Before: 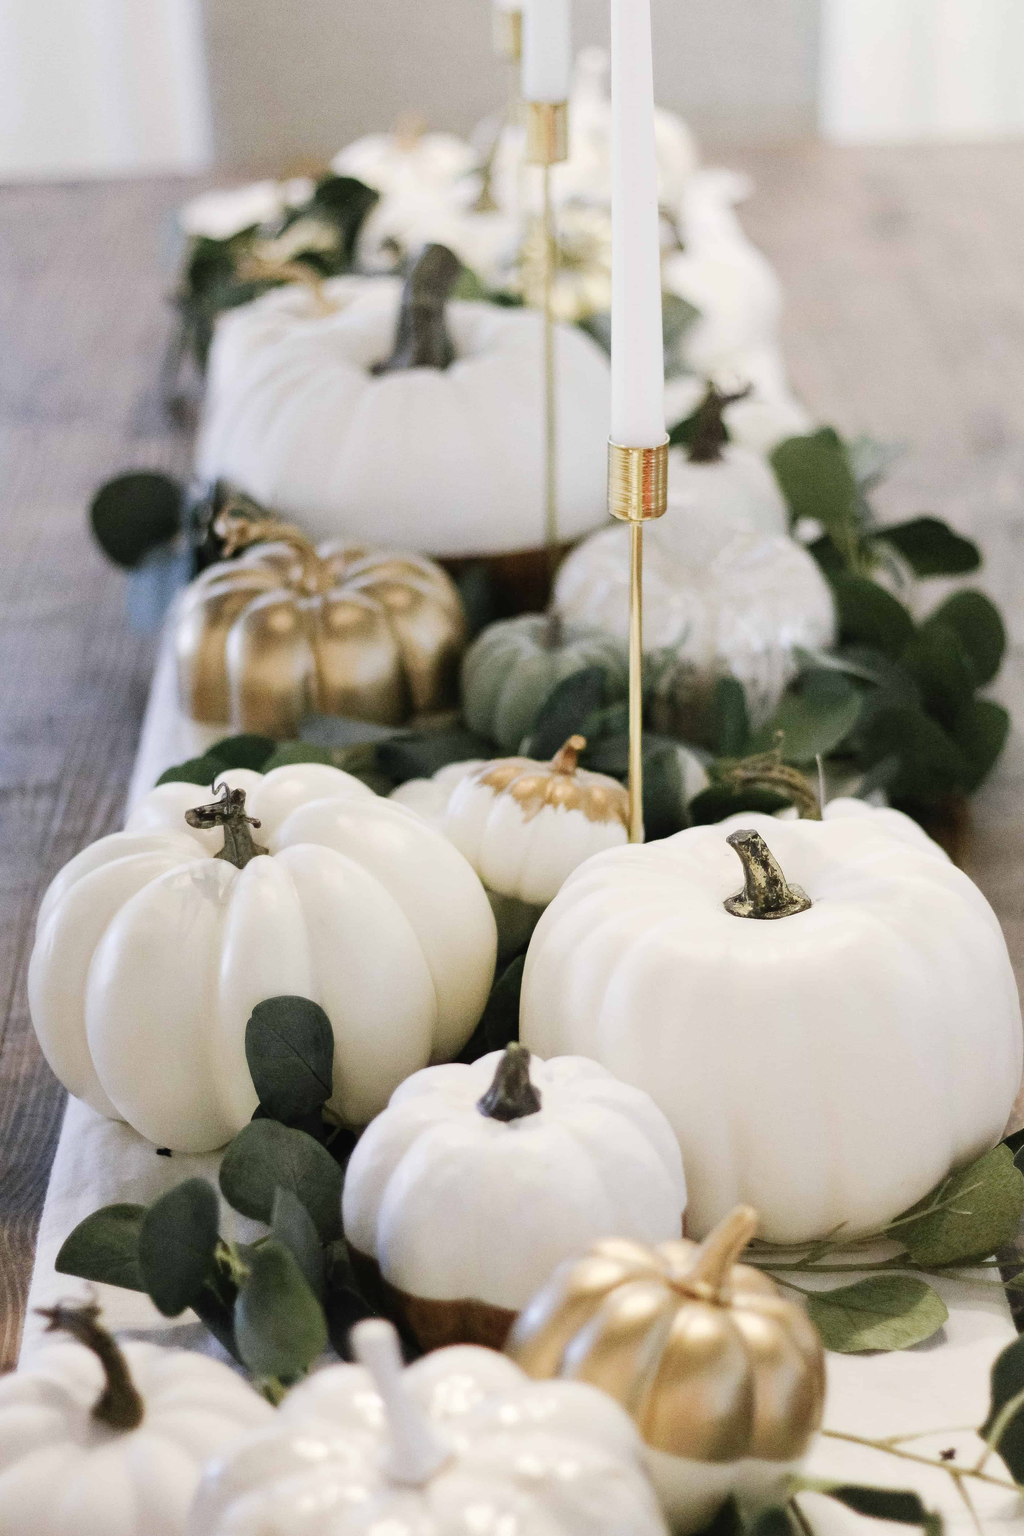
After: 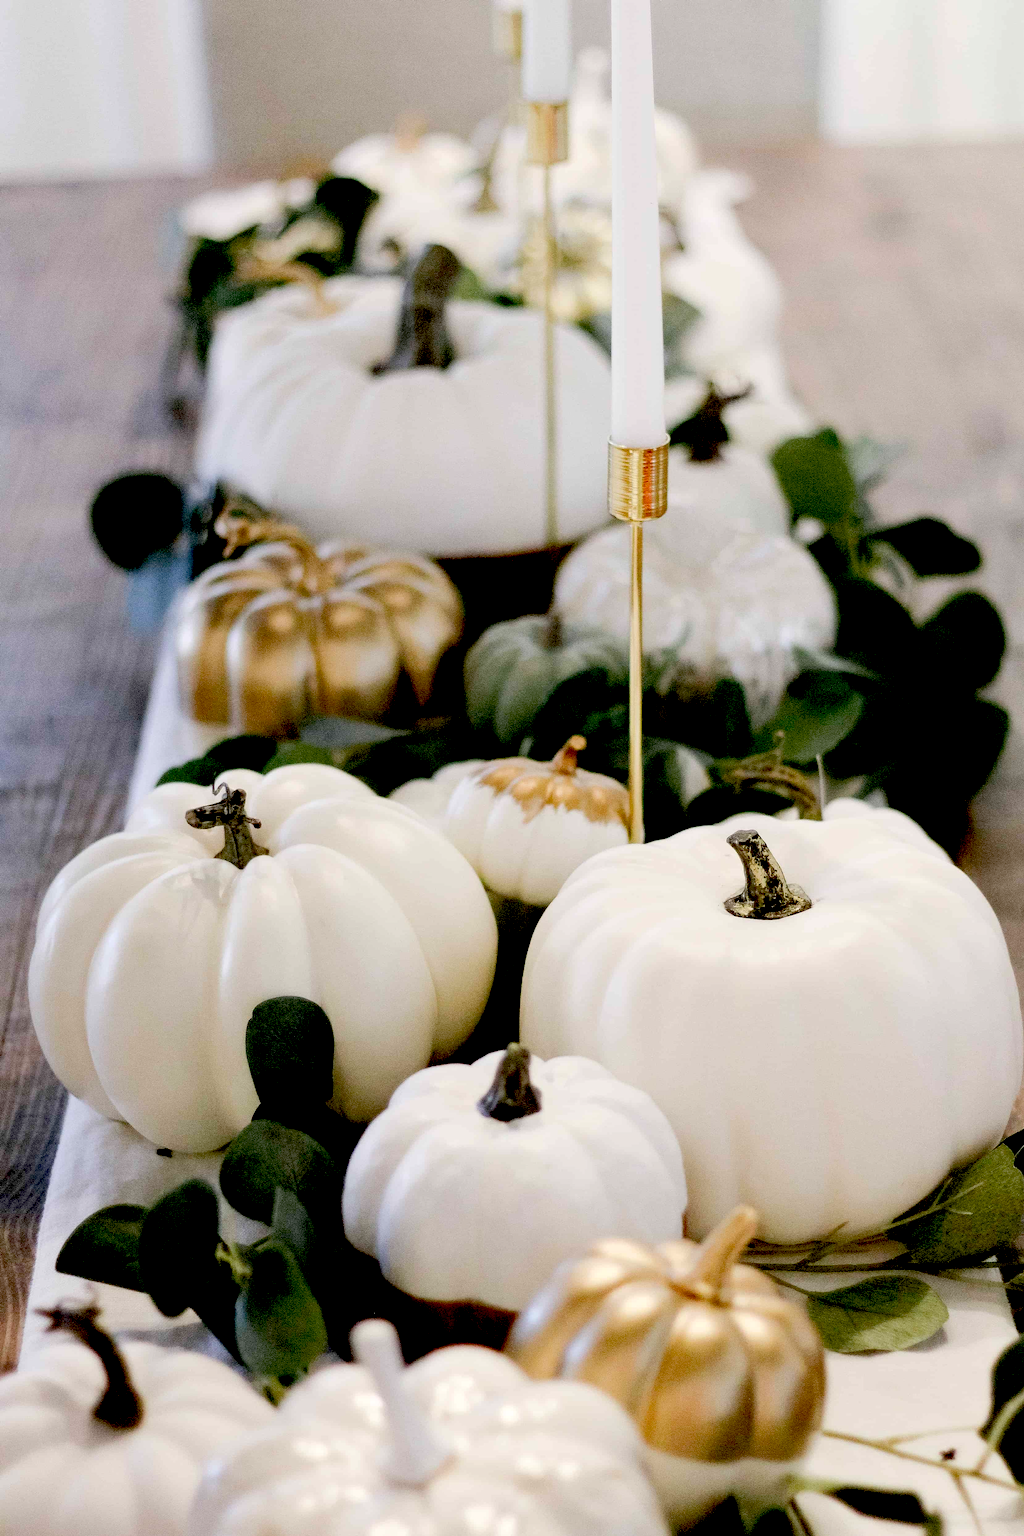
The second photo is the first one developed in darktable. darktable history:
tone equalizer: edges refinement/feathering 500, mask exposure compensation -1.57 EV, preserve details no
exposure: black level correction 0.049, exposure 0.012 EV, compensate exposure bias true, compensate highlight preservation false
